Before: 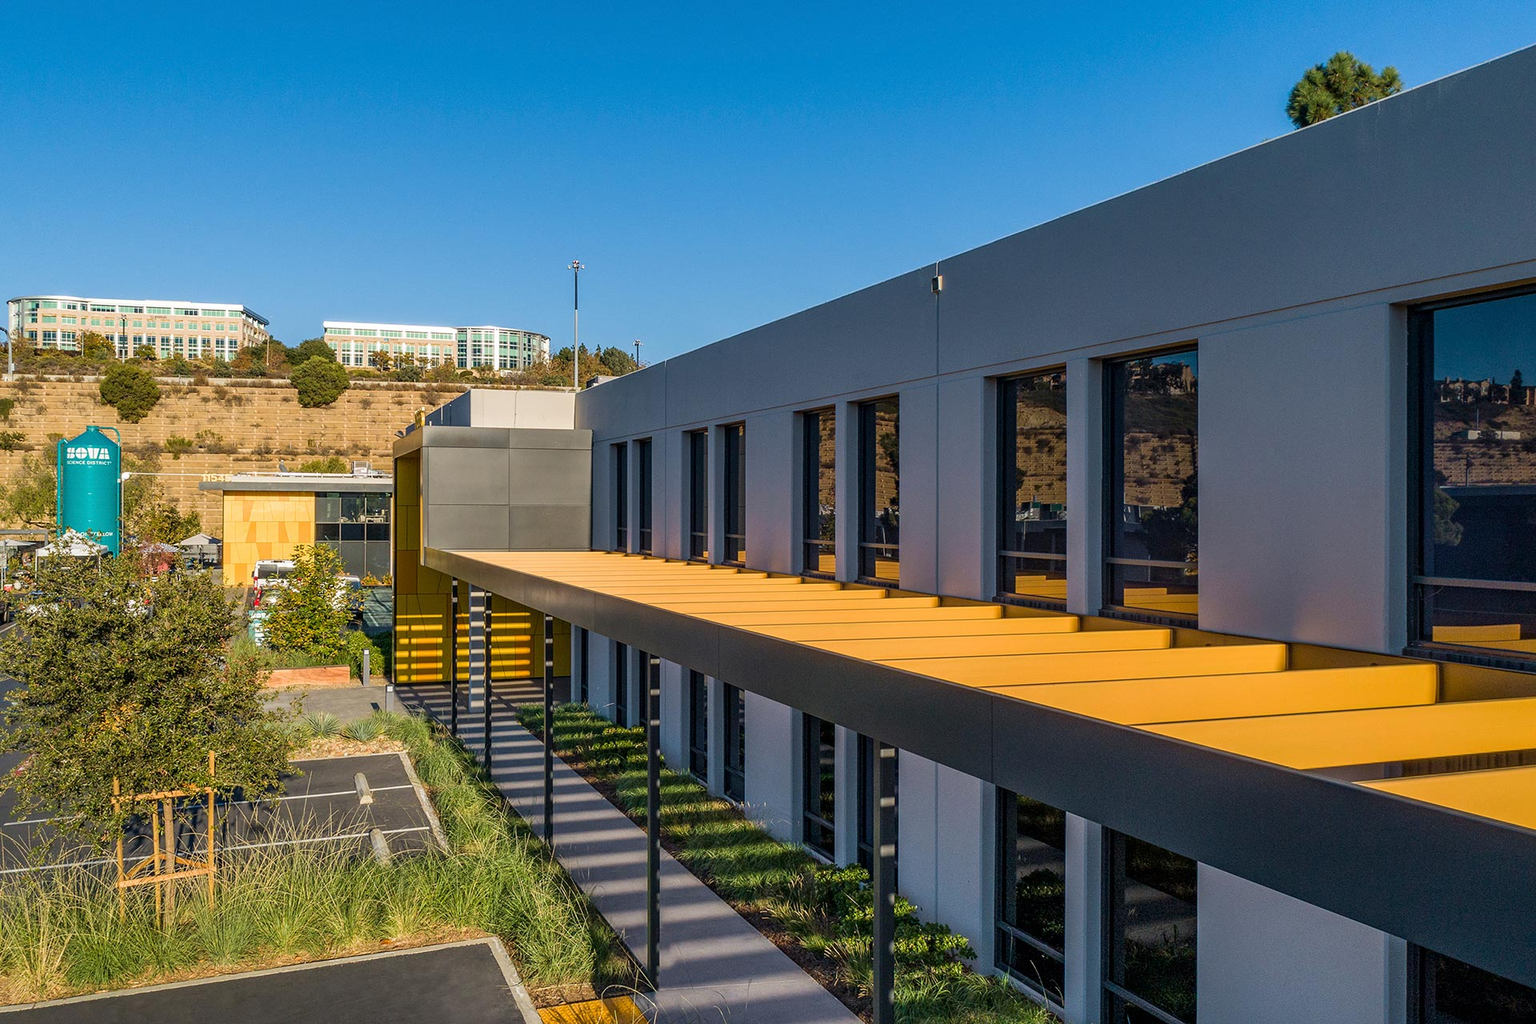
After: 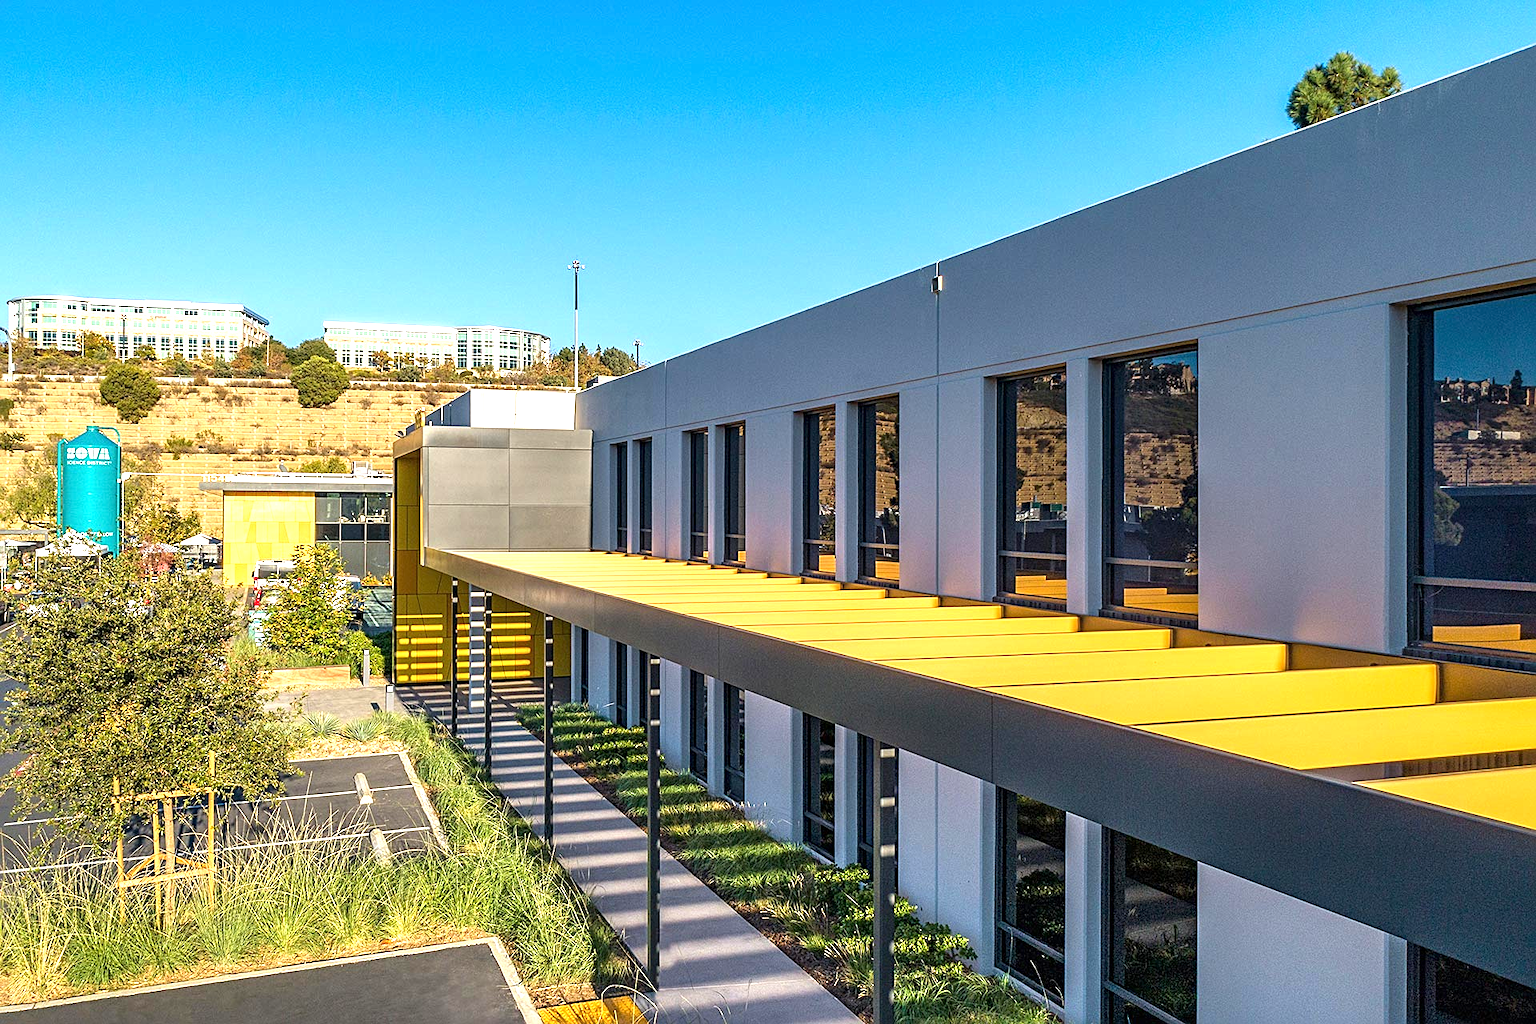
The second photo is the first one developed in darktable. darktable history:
exposure: black level correction 0, exposure 1.1 EV, compensate exposure bias true, compensate highlight preservation false
sharpen: radius 2.167, amount 0.381, threshold 0
